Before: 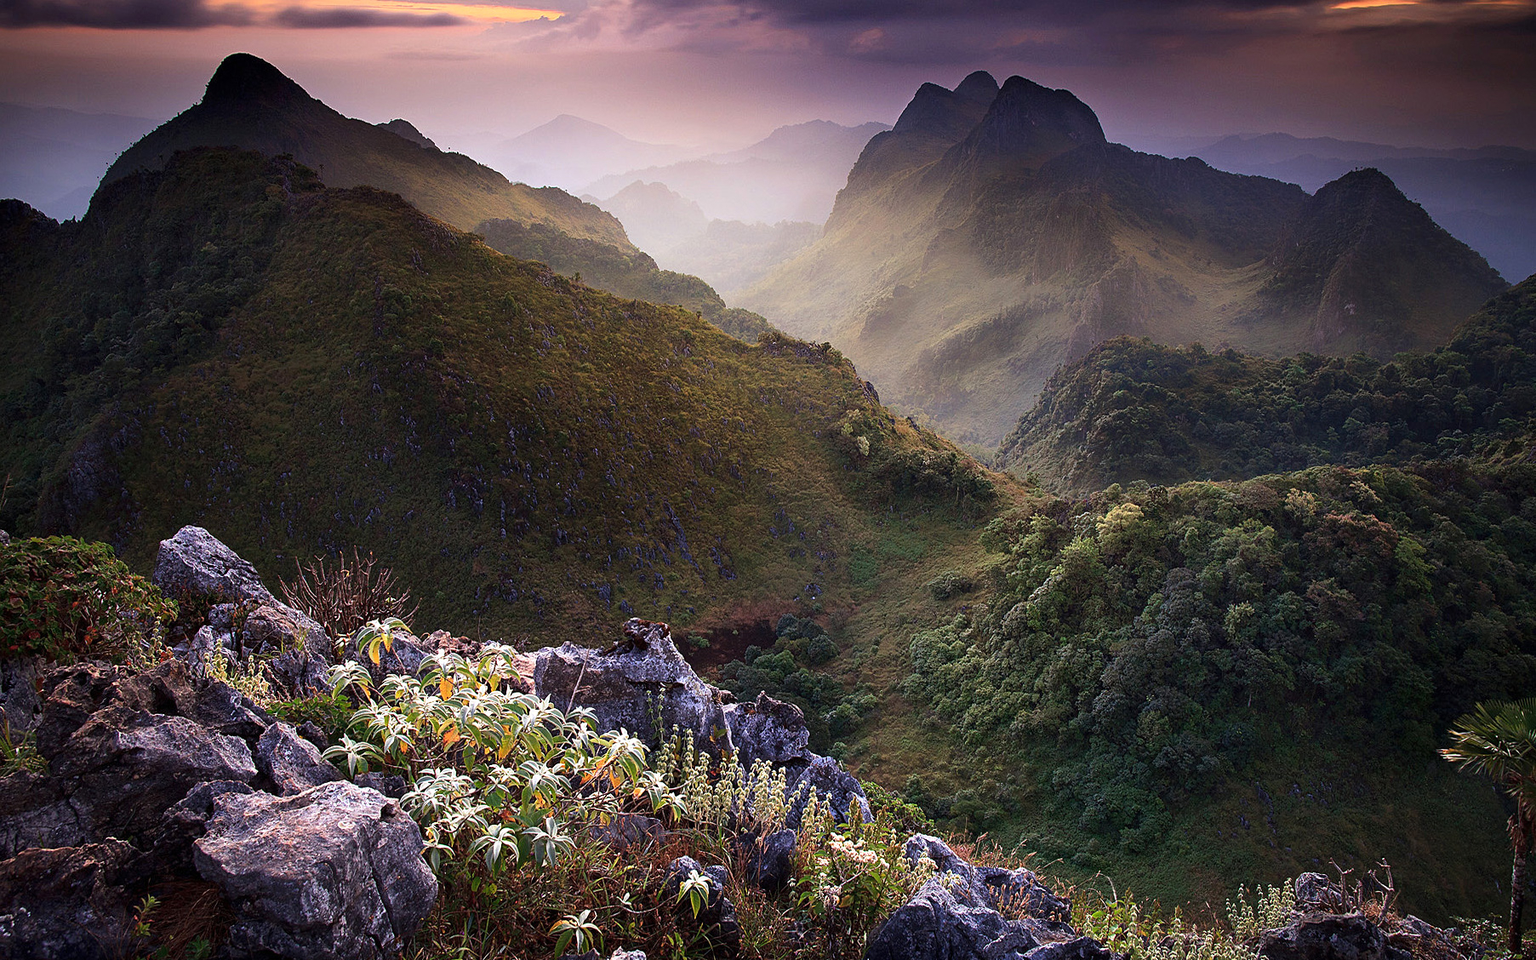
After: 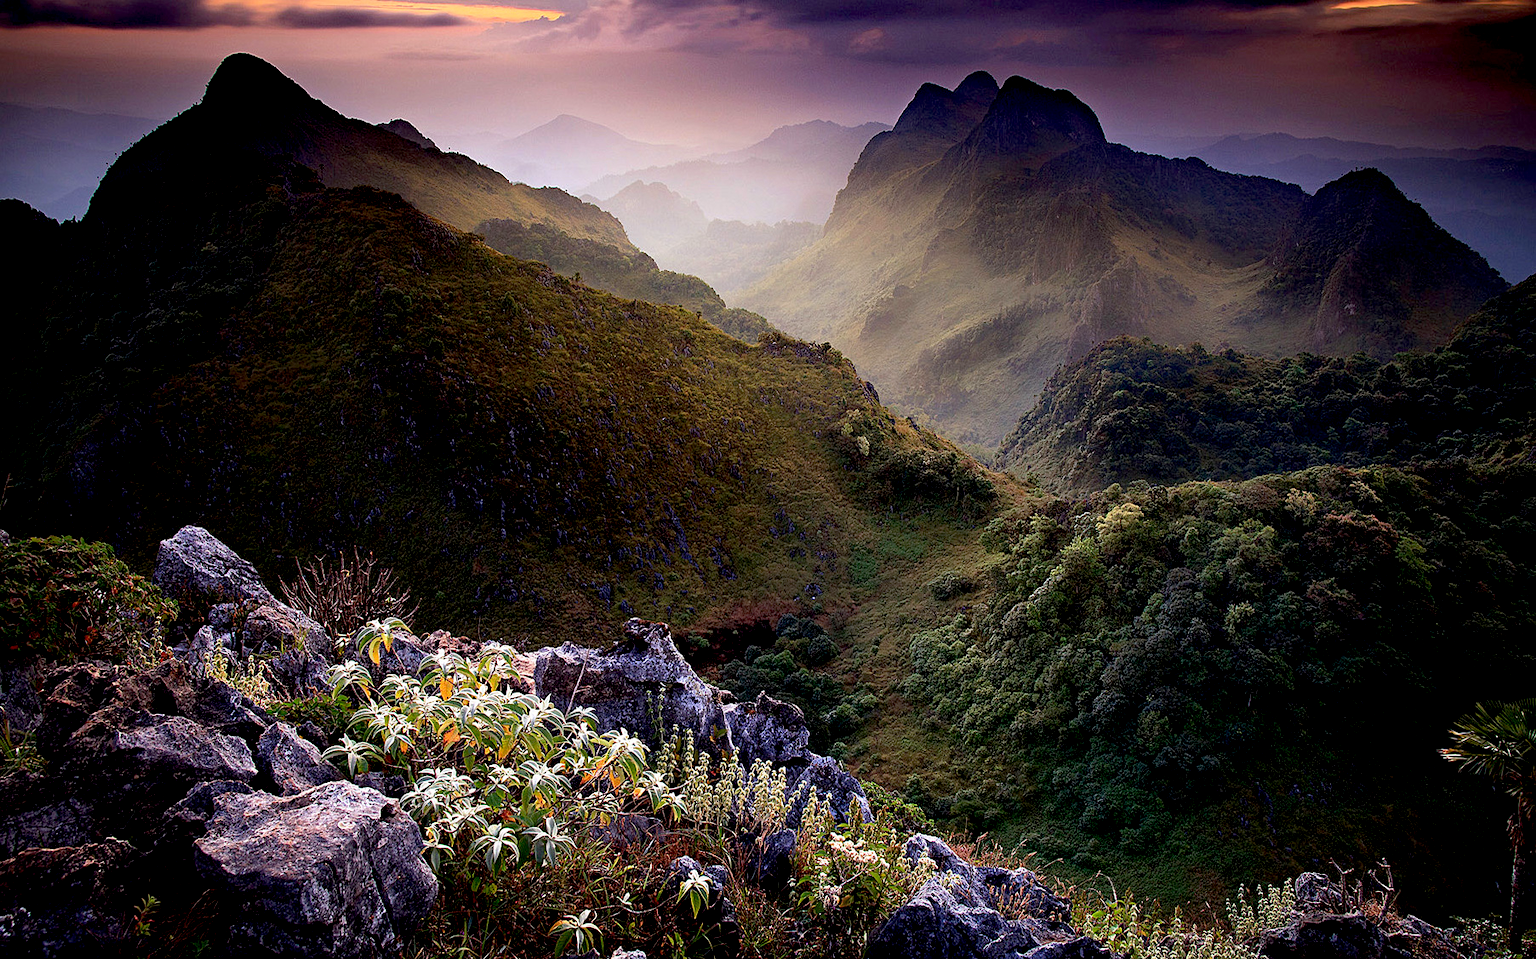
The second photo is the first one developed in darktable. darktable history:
haze removal: adaptive false
exposure: black level correction 0.018, exposure -0.008 EV, compensate highlight preservation false
